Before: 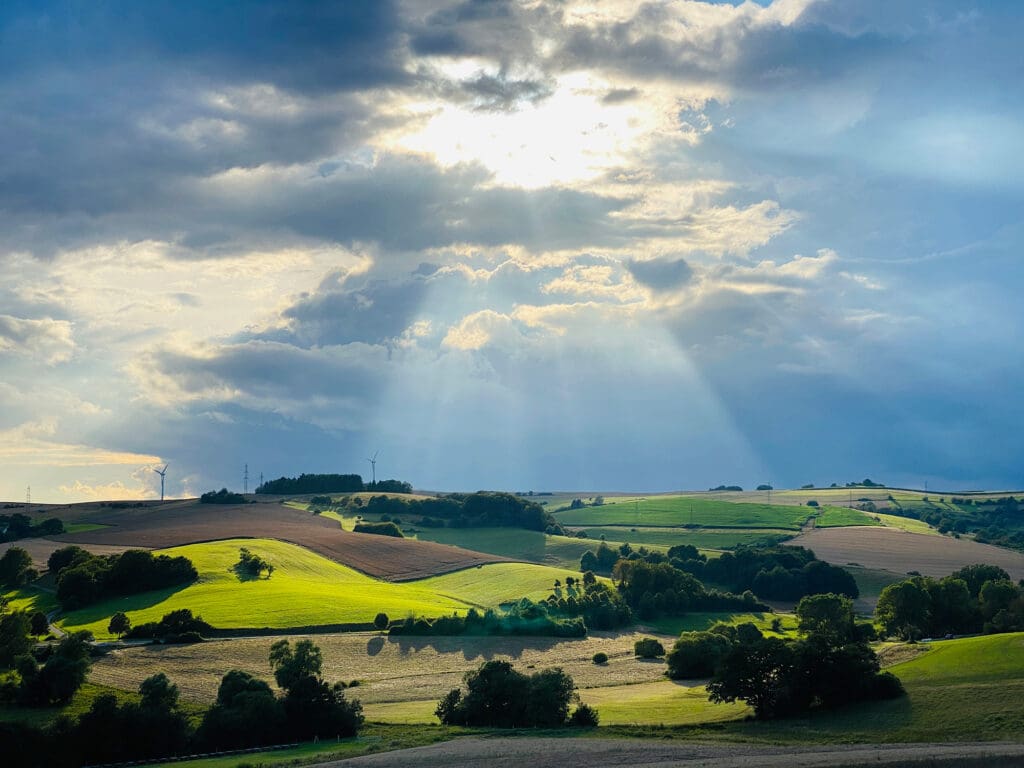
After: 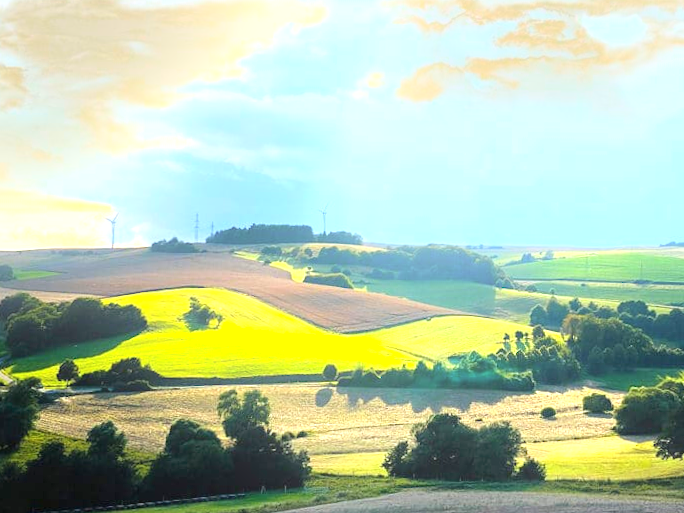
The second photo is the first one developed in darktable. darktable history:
bloom: size 15%, threshold 97%, strength 7%
exposure: black level correction 0, exposure 1.5 EV, compensate exposure bias true, compensate highlight preservation false
crop and rotate: angle -0.82°, left 3.85%, top 31.828%, right 27.992%
levels: levels [0, 0.492, 0.984]
